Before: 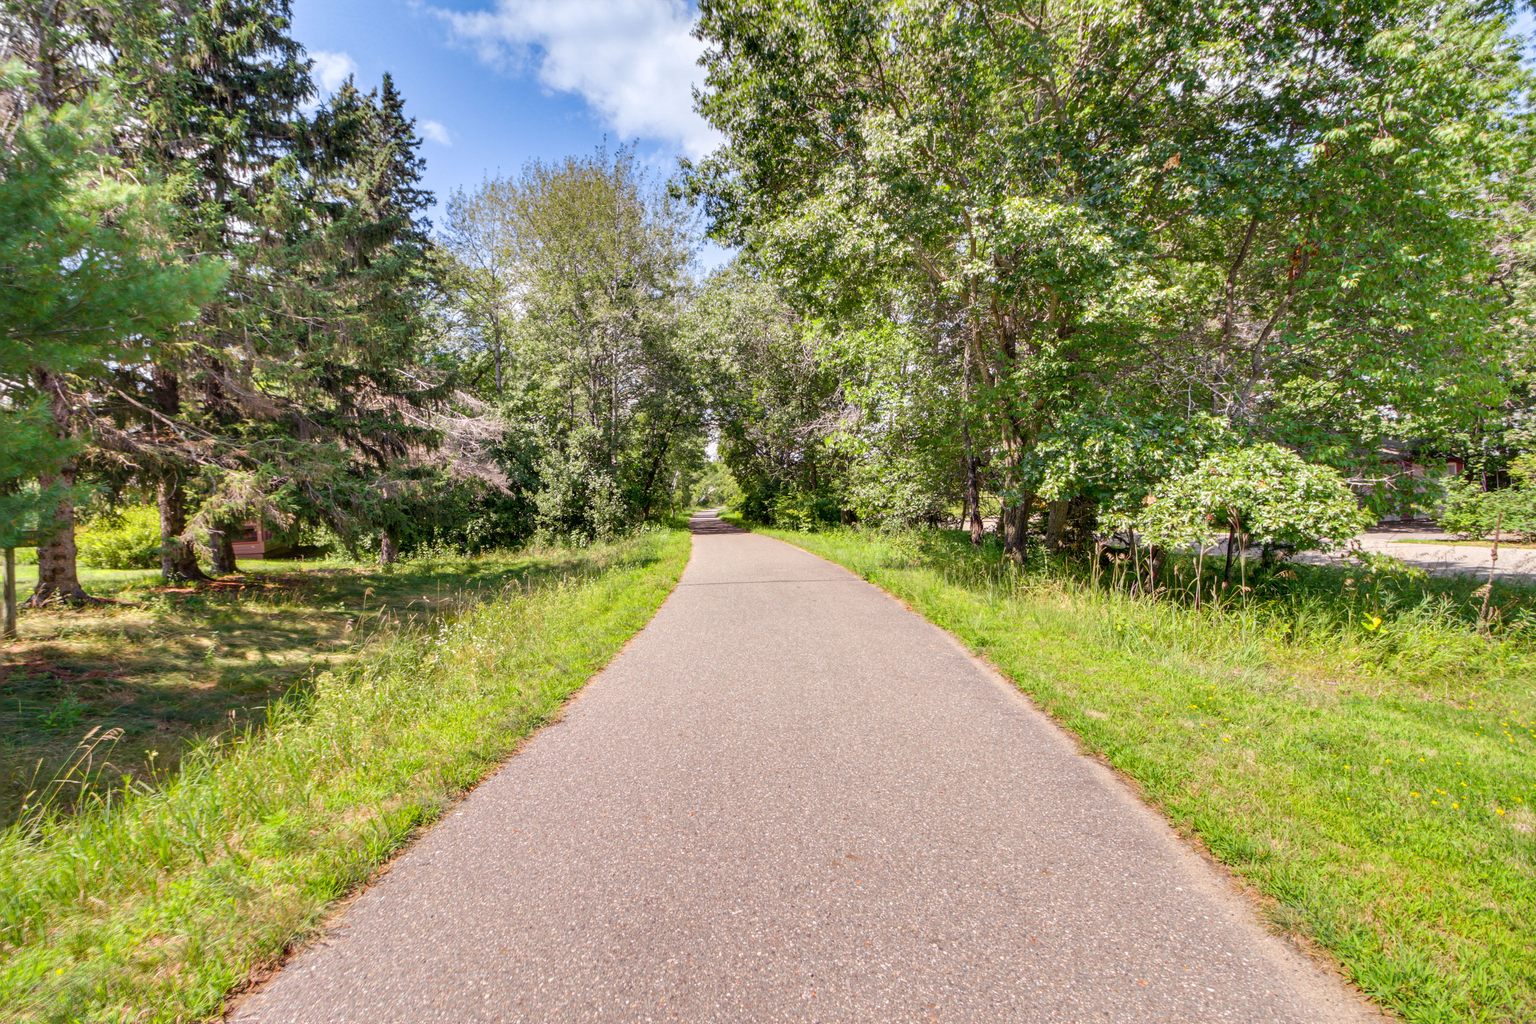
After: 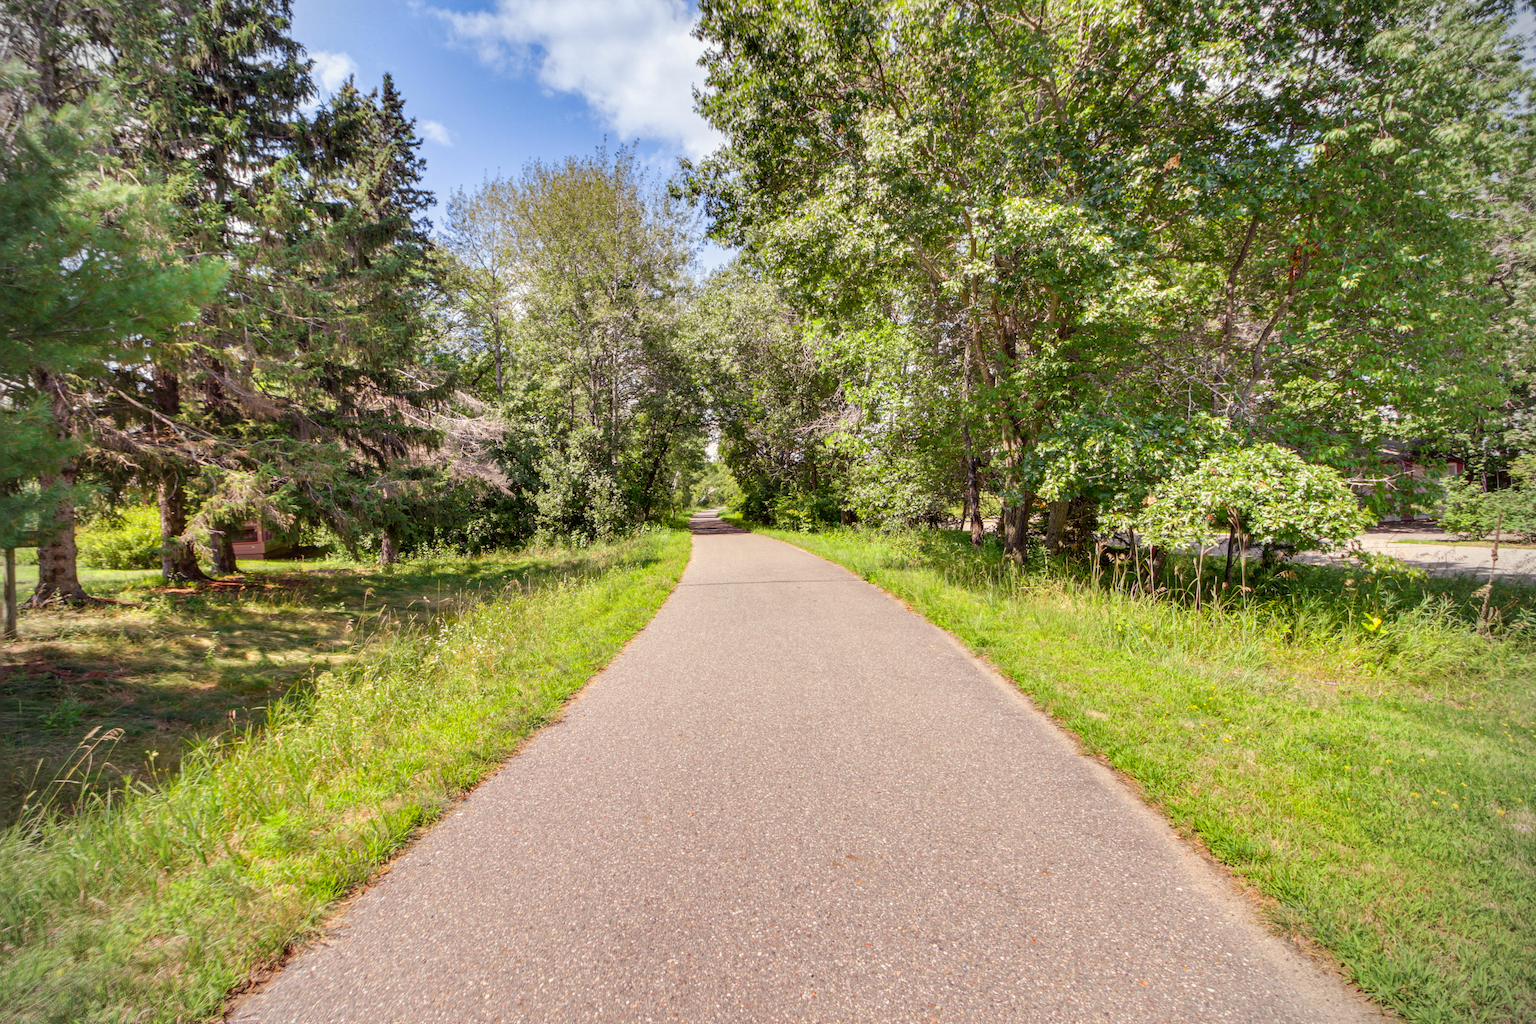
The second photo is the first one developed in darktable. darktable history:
color correction: highlights a* -0.95, highlights b* 4.5, shadows a* 3.55
vignetting: on, module defaults
